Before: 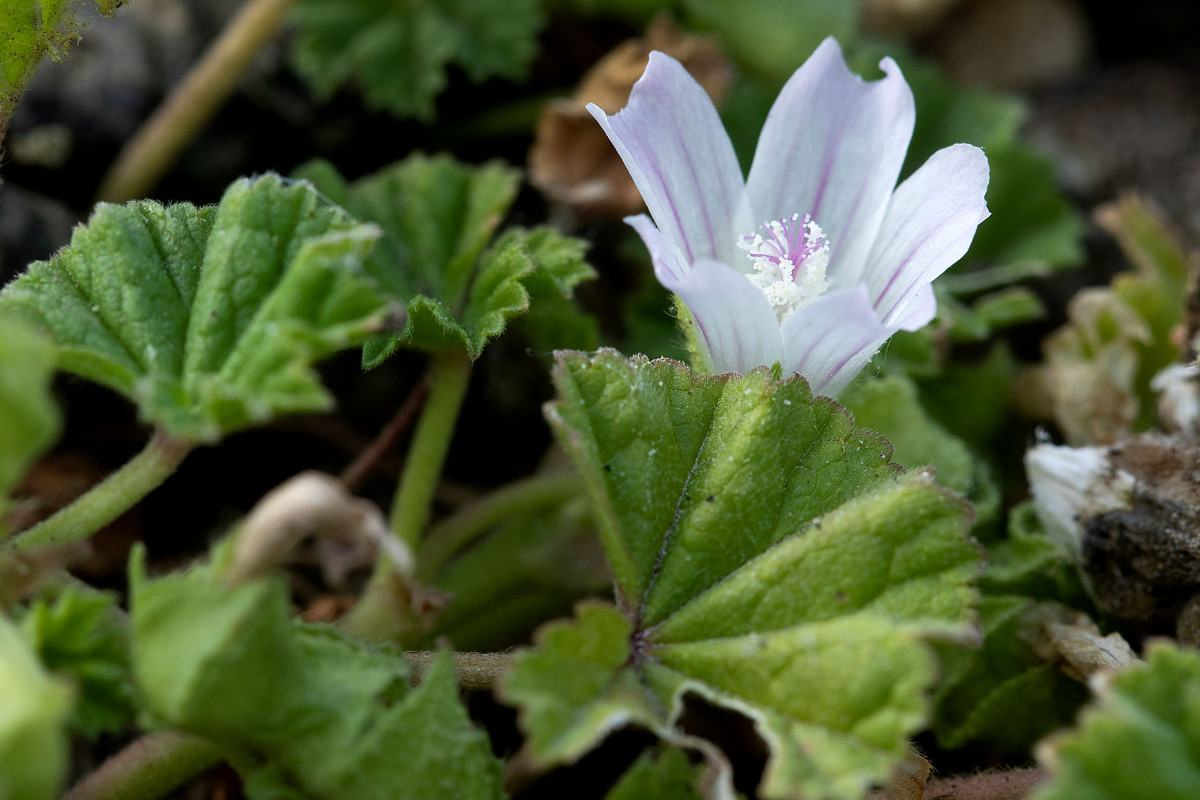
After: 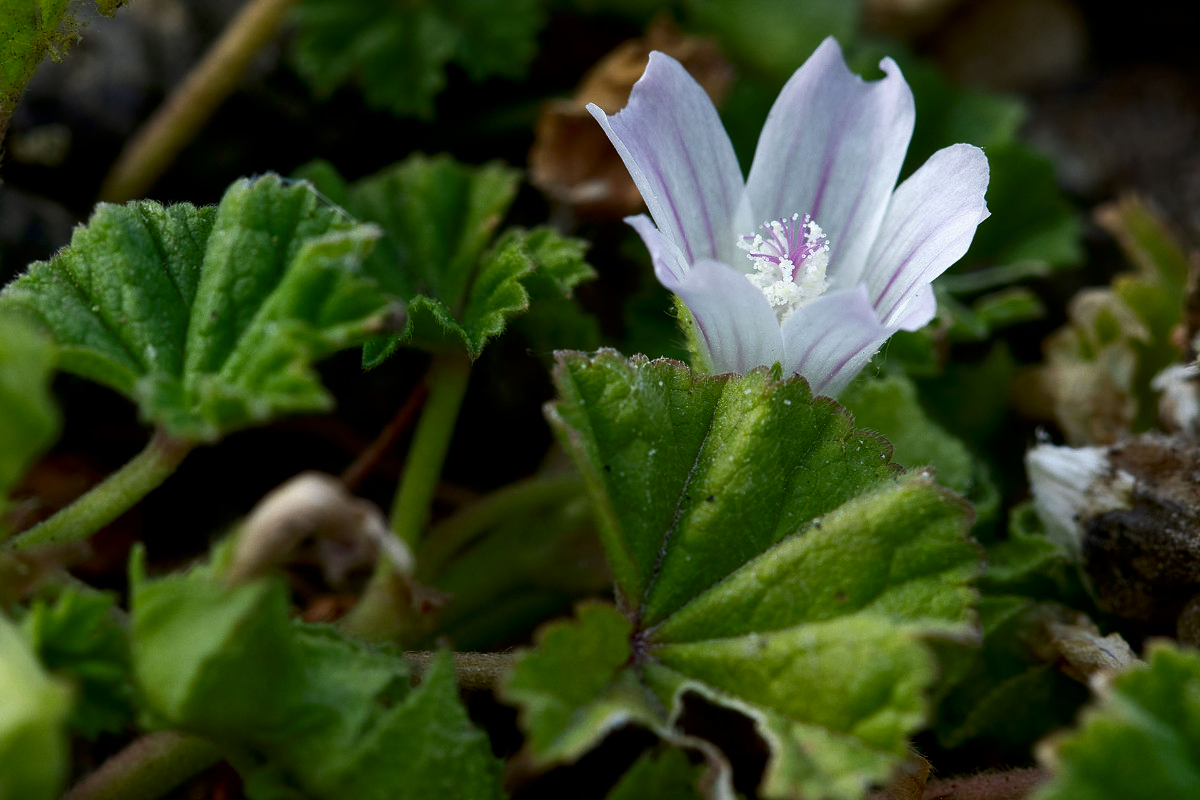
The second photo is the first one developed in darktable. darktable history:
contrast brightness saturation: brightness -0.208, saturation 0.084
